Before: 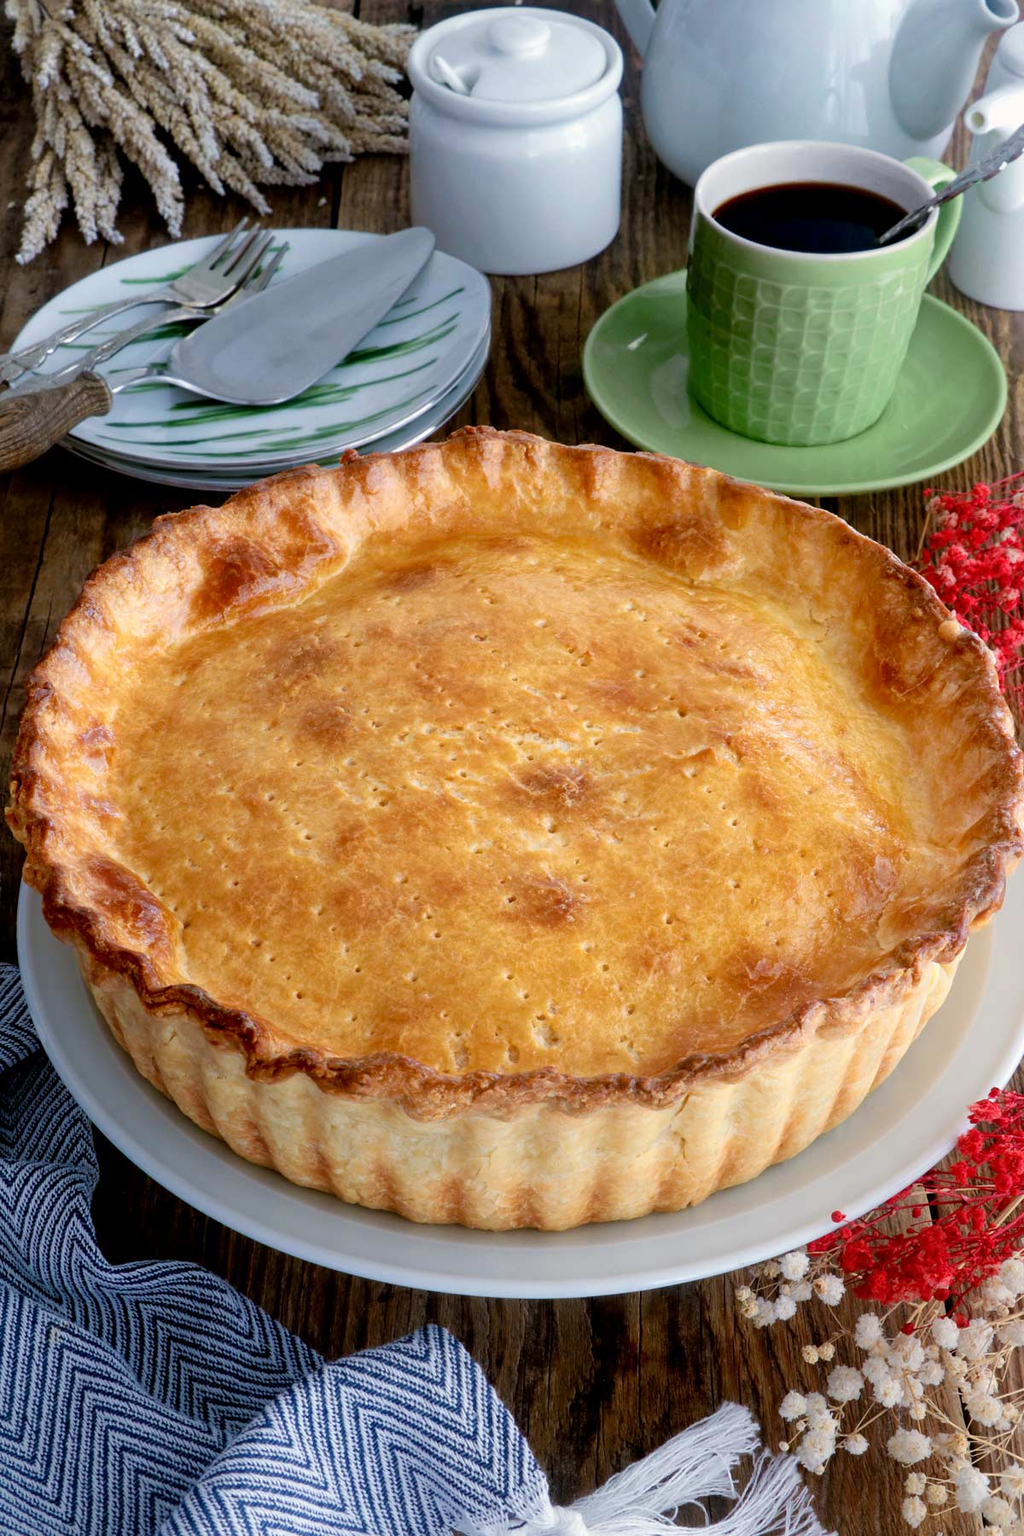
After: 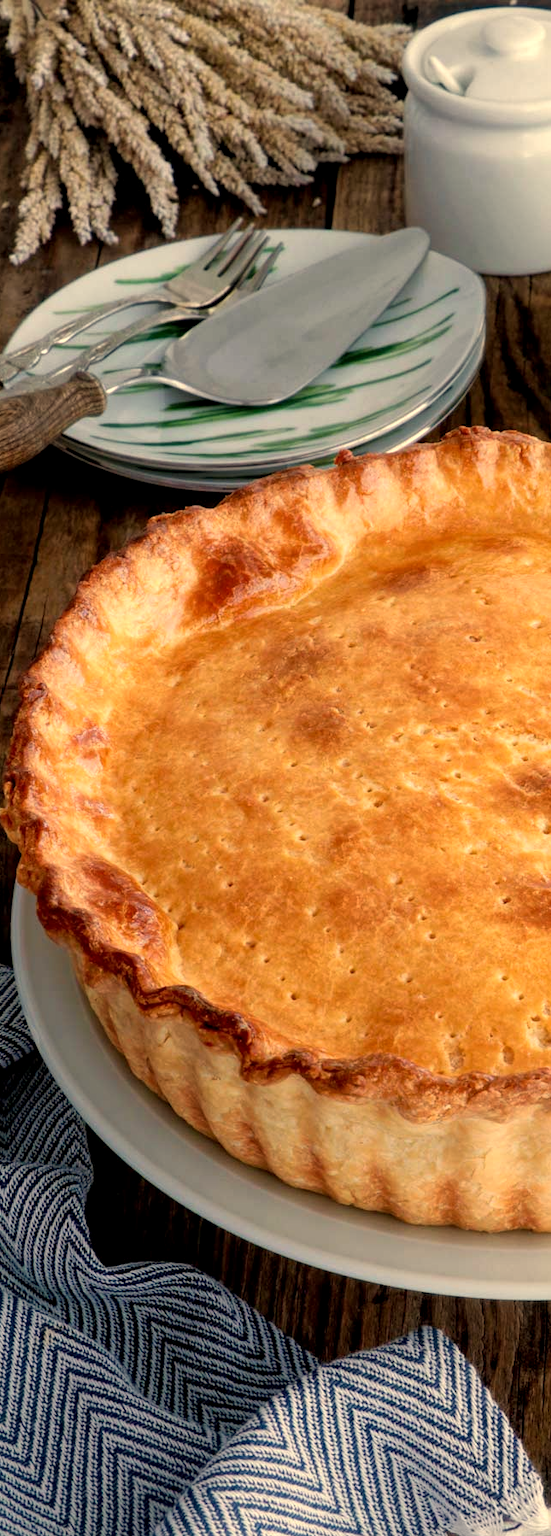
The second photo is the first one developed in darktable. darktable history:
crop: left 0.587%, right 45.588%, bottom 0.086%
white balance: red 1.138, green 0.996, blue 0.812
local contrast: highlights 100%, shadows 100%, detail 120%, midtone range 0.2
